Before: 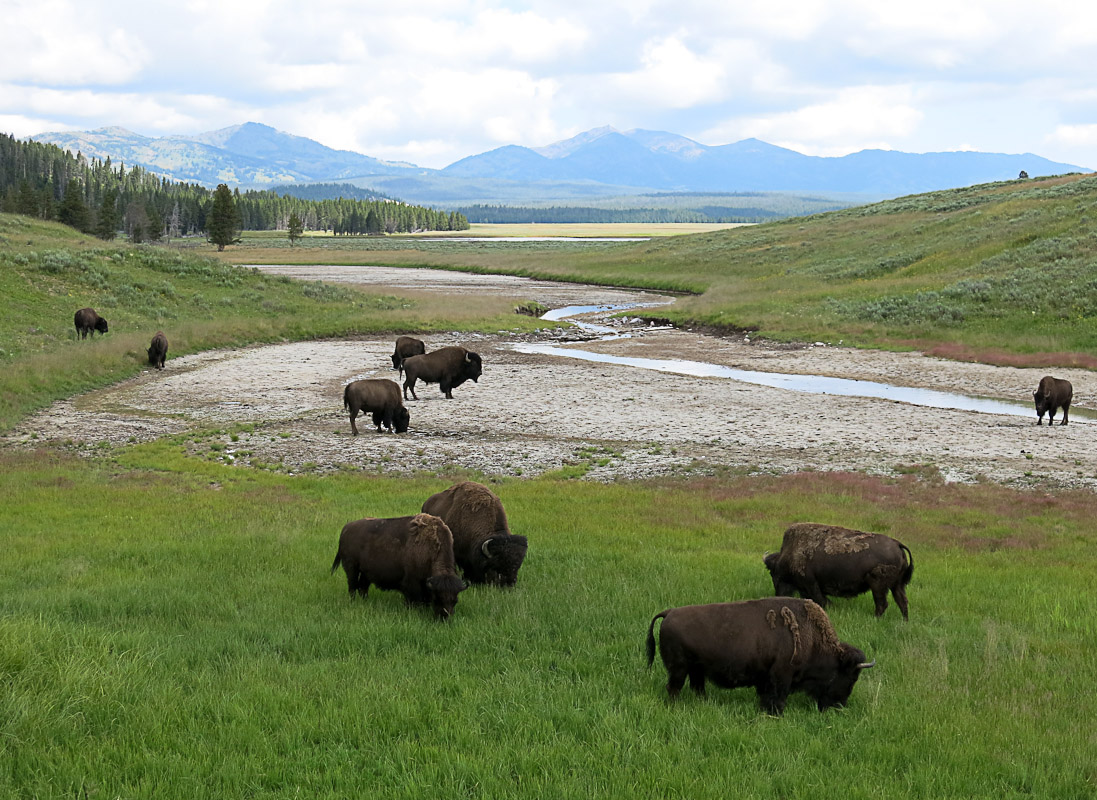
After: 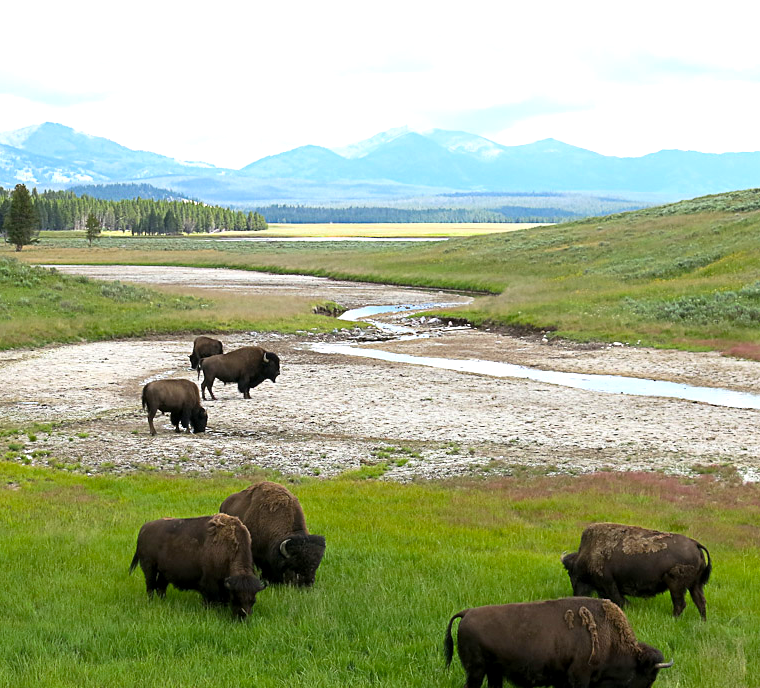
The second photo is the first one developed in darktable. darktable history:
crop: left 18.479%, right 12.2%, bottom 13.971%
exposure: black level correction 0.001, exposure 0.5 EV, compensate exposure bias true, compensate highlight preservation false
color balance rgb: perceptual saturation grading › global saturation 20%, global vibrance 10%
